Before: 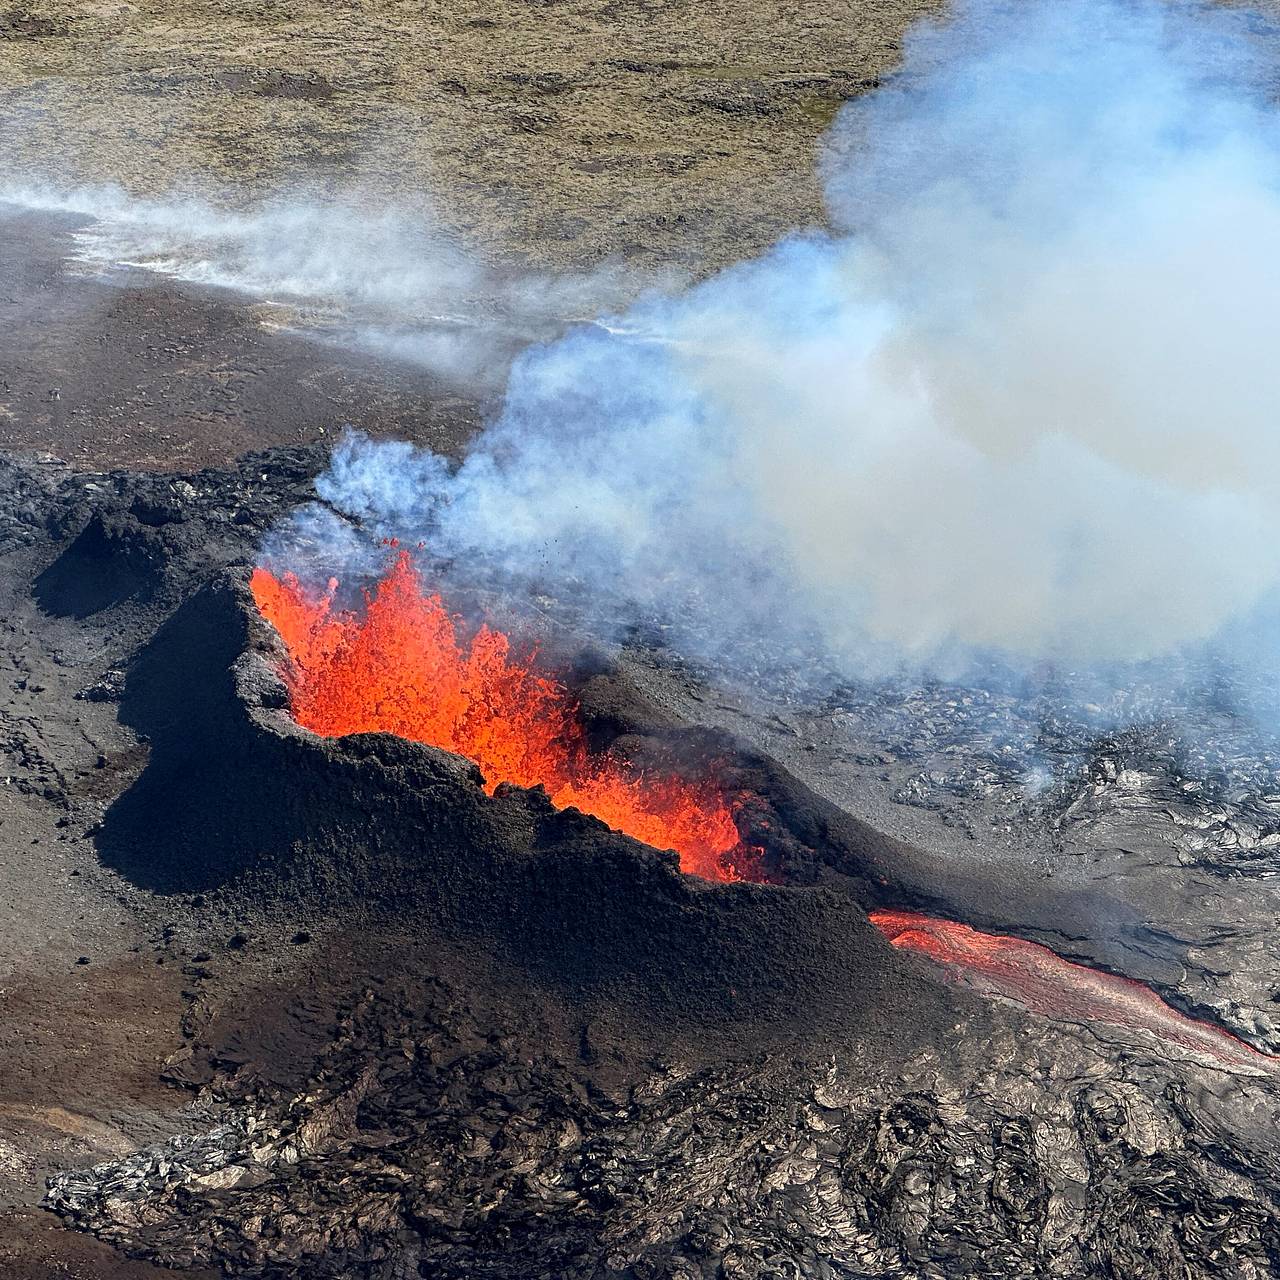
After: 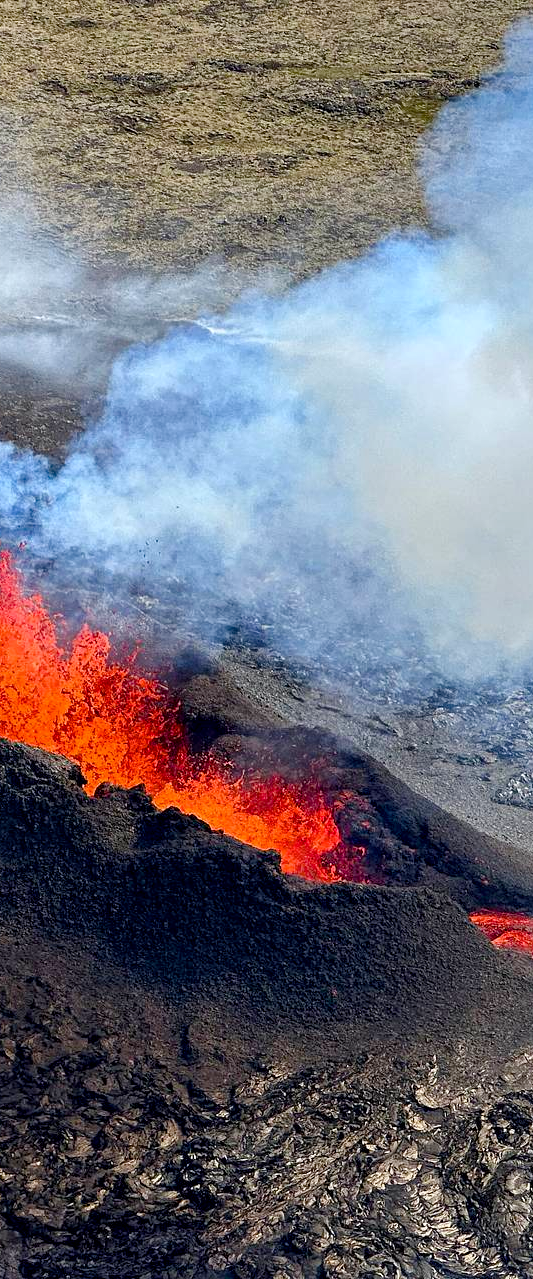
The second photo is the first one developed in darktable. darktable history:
crop: left 31.229%, right 27.105%
color balance rgb: perceptual saturation grading › global saturation 35%, perceptual saturation grading › highlights -30%, perceptual saturation grading › shadows 35%, perceptual brilliance grading › global brilliance 3%, perceptual brilliance grading › highlights -3%, perceptual brilliance grading › shadows 3%
local contrast: mode bilateral grid, contrast 20, coarseness 50, detail 132%, midtone range 0.2
